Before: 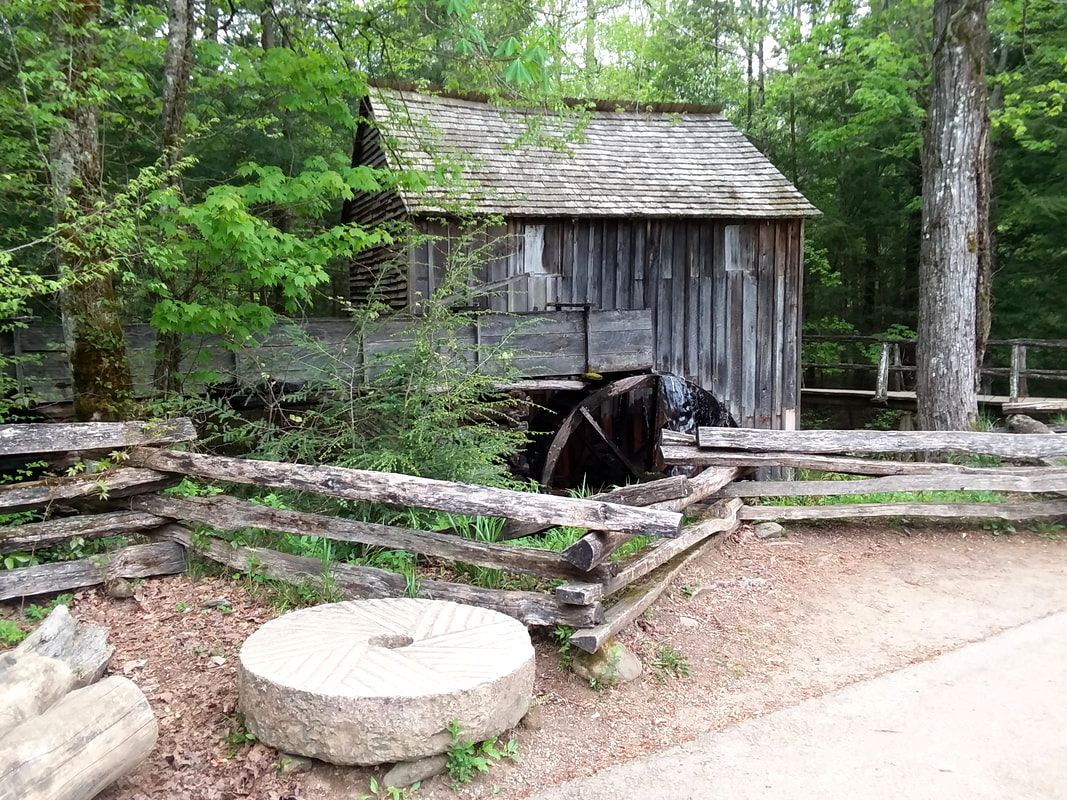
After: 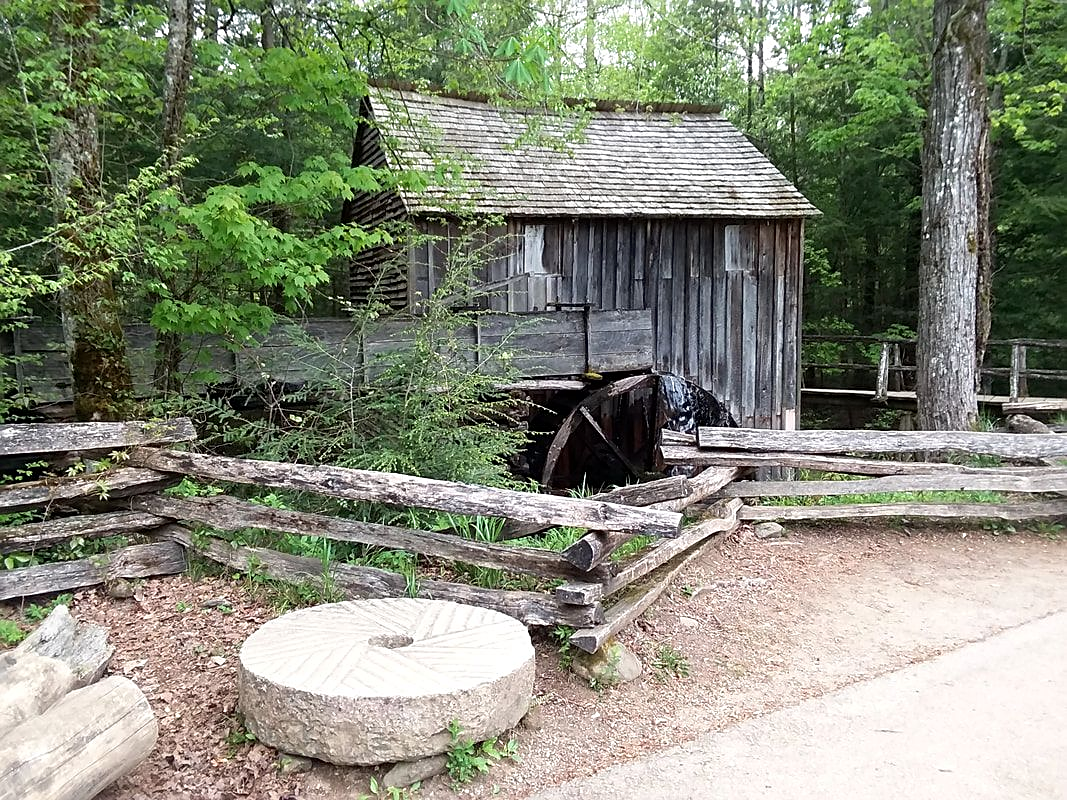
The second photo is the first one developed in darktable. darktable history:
contrast brightness saturation: saturation -0.062
sharpen: on, module defaults
